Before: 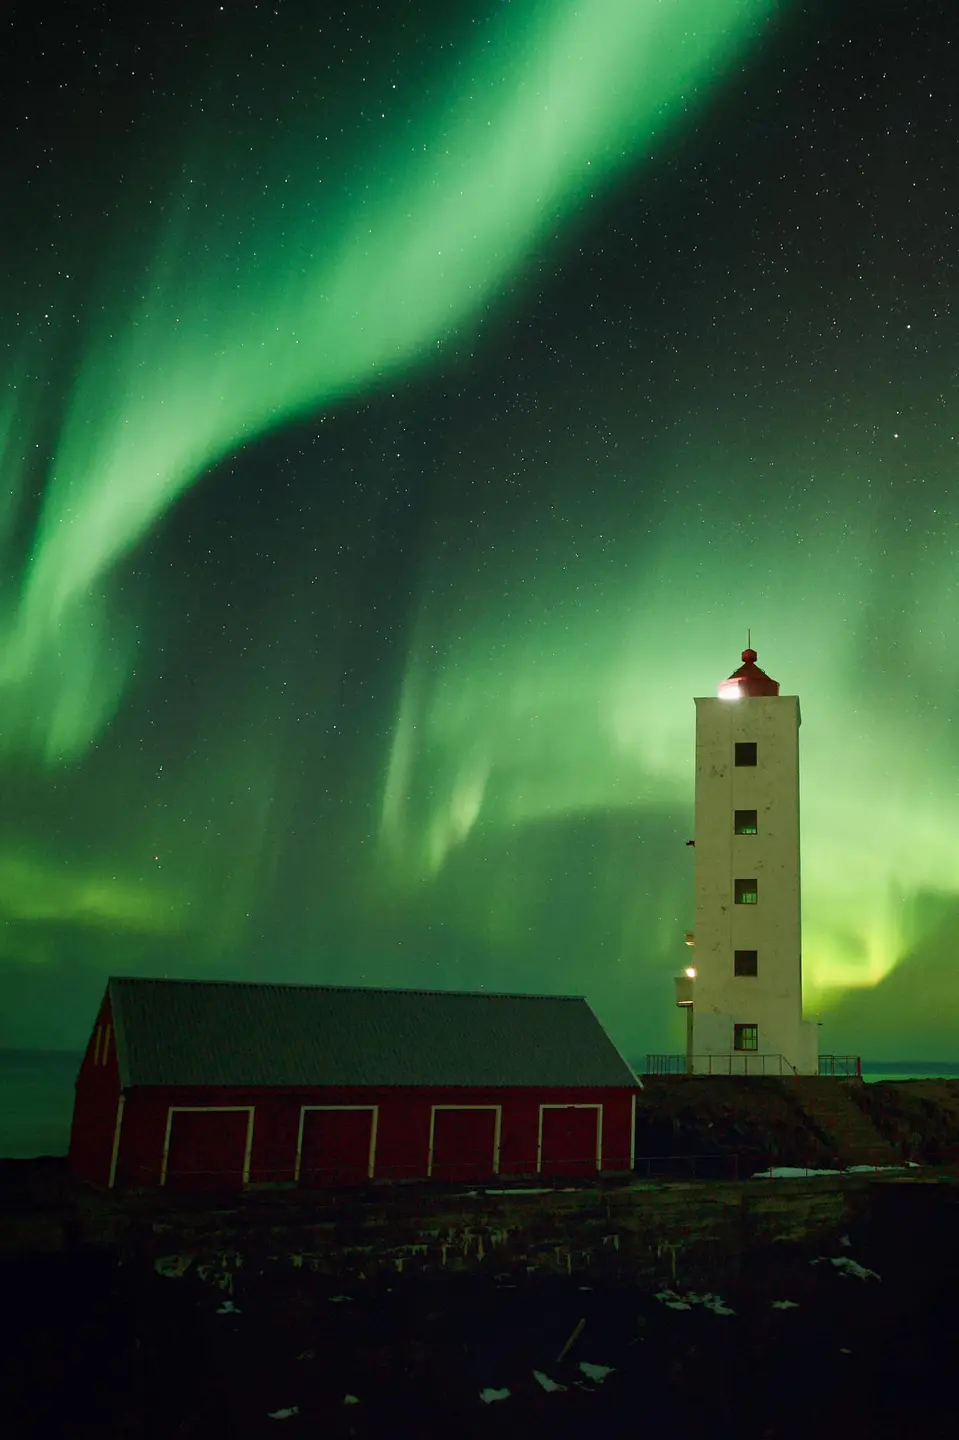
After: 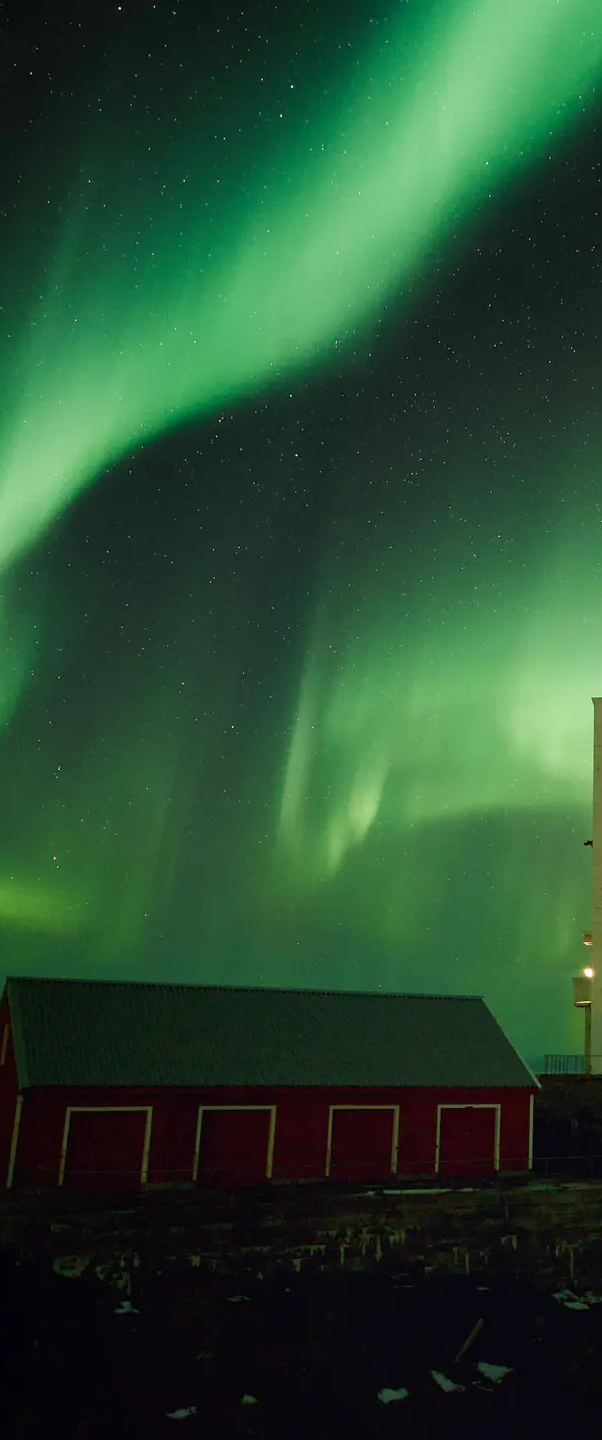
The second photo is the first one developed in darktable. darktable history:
crop: left 10.644%, right 26.528%
color balance rgb: on, module defaults
